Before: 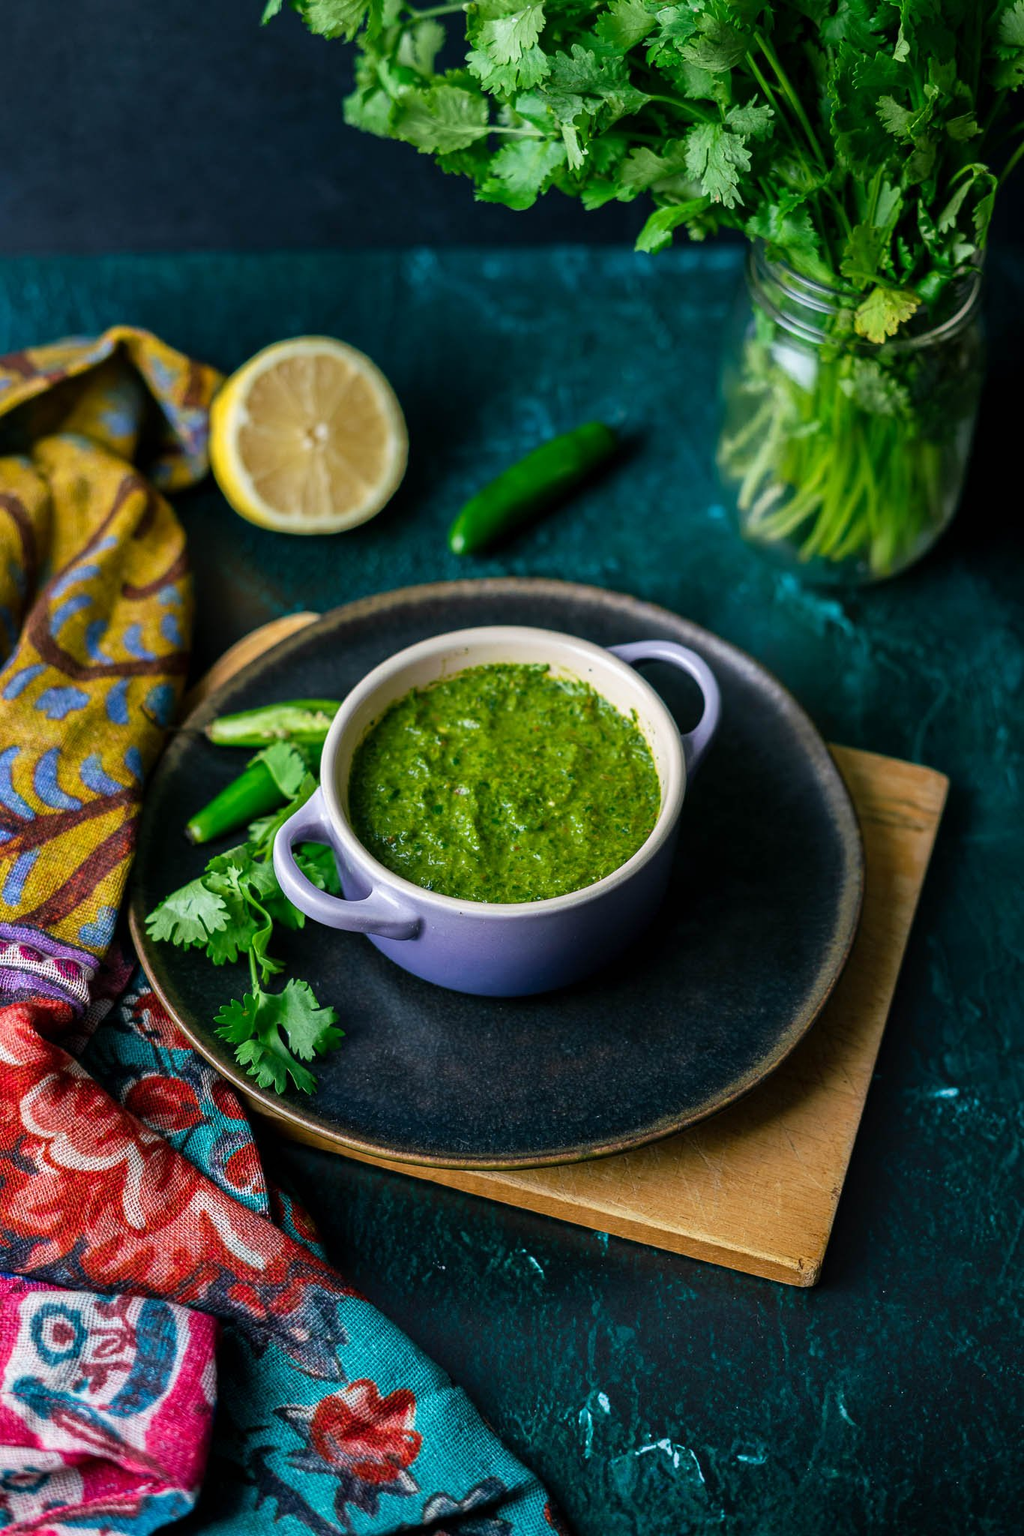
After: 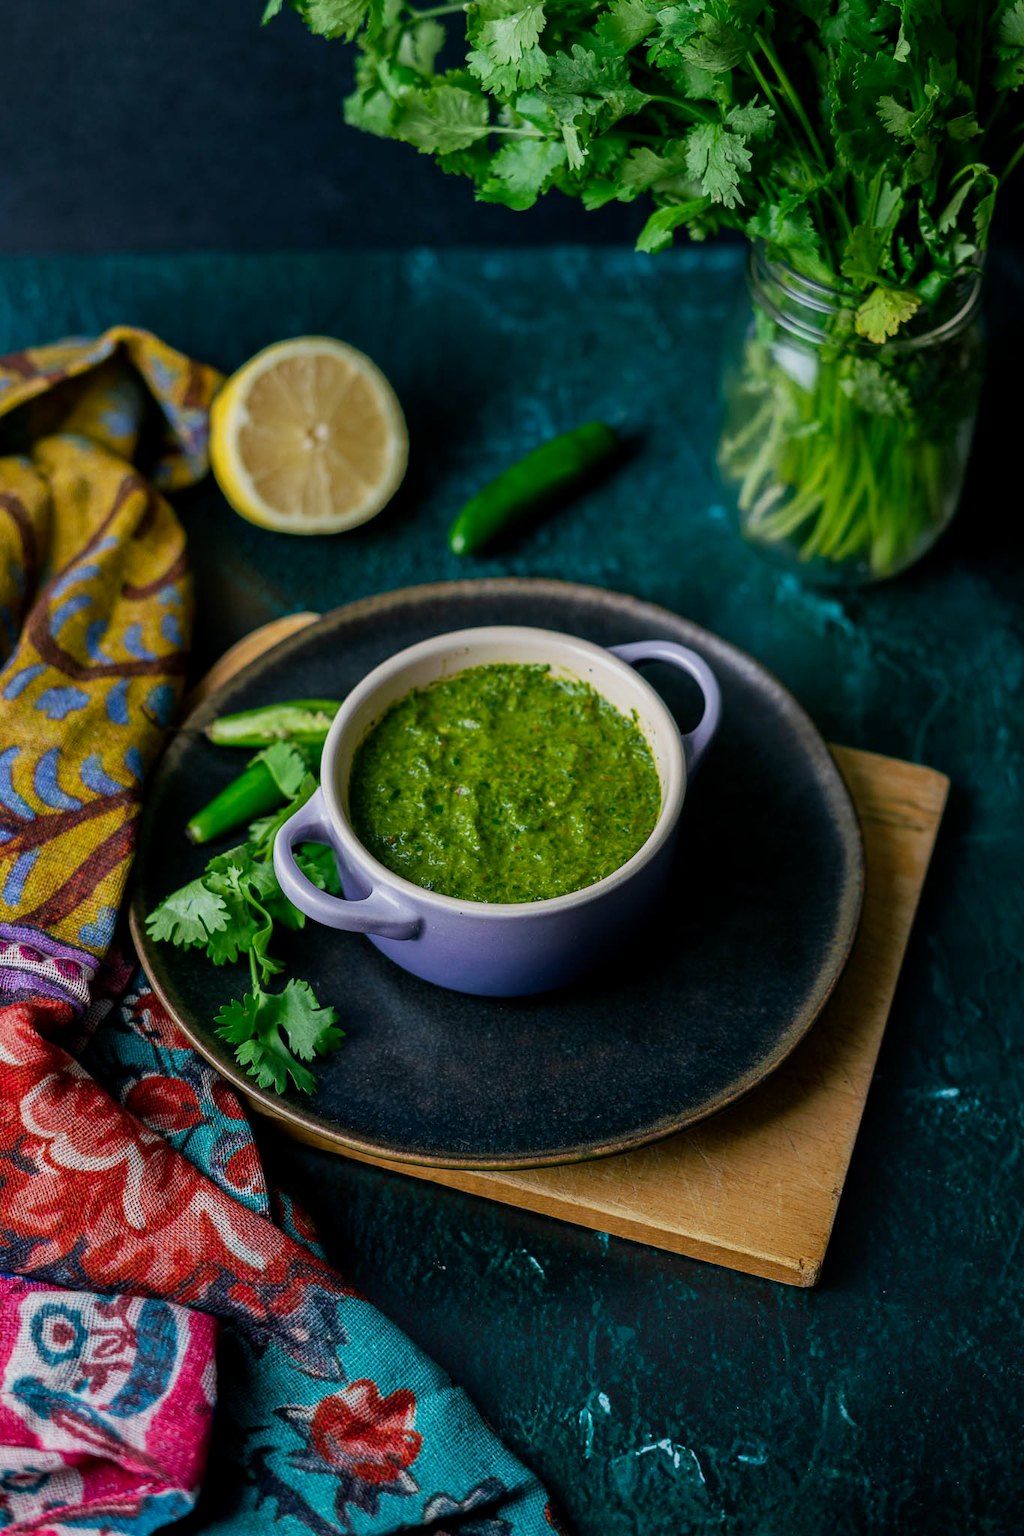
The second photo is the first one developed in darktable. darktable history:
exposure: black level correction 0.001, exposure -0.4 EV, compensate highlight preservation false
